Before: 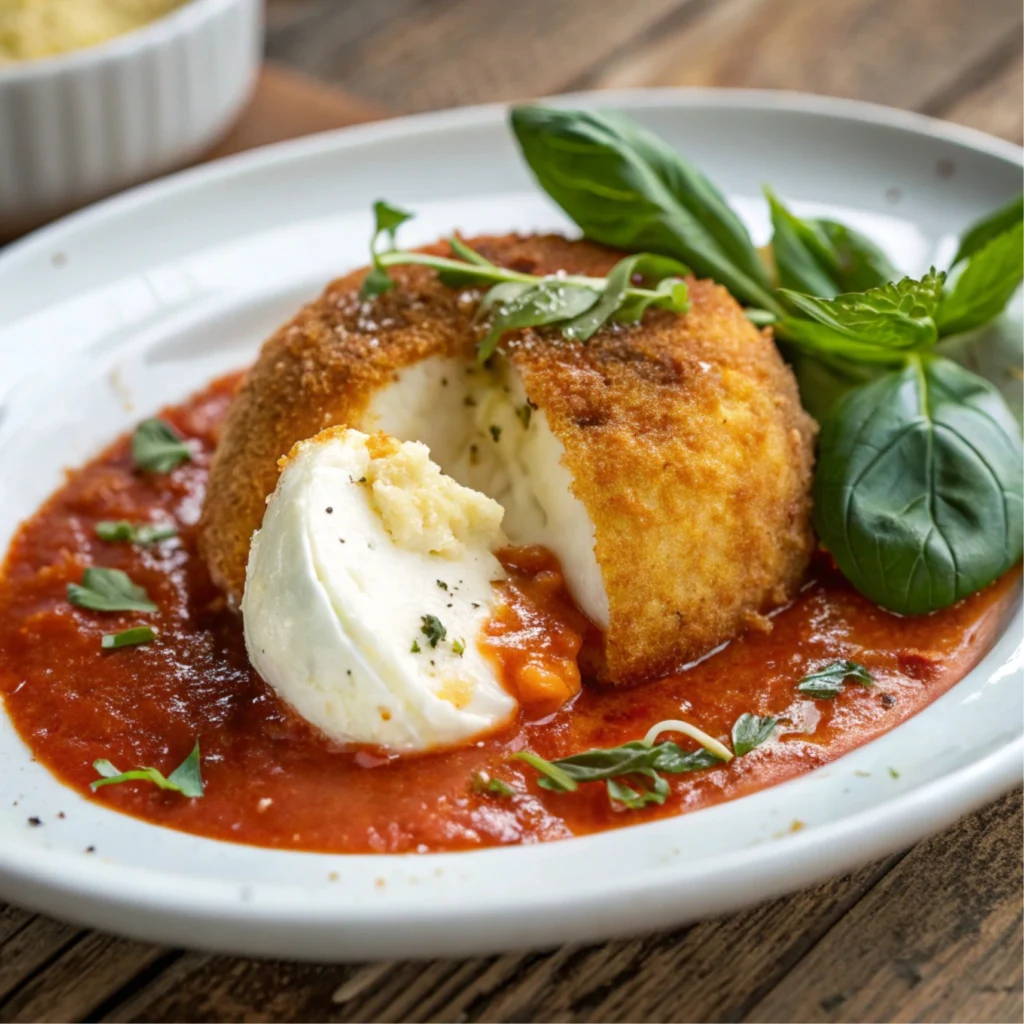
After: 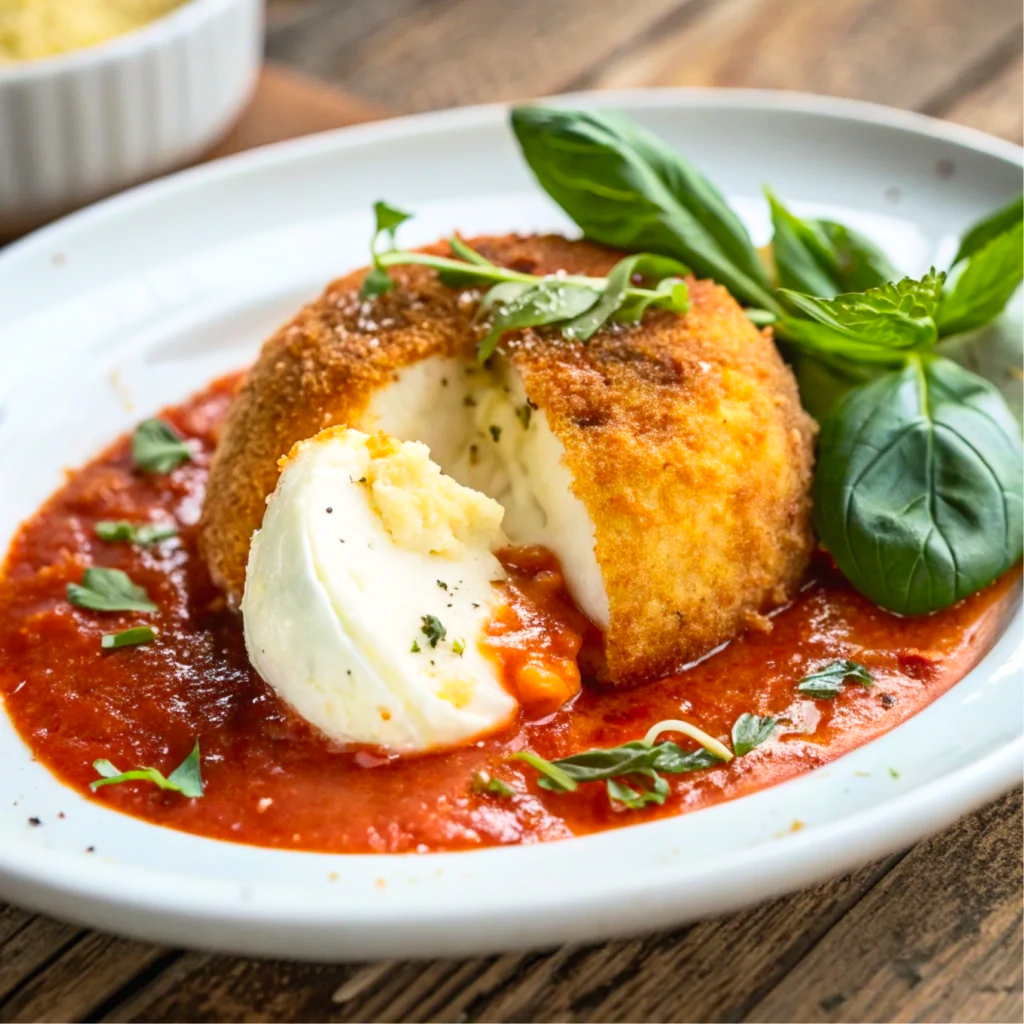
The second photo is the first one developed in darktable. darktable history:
contrast brightness saturation: contrast 0.201, brightness 0.159, saturation 0.22
